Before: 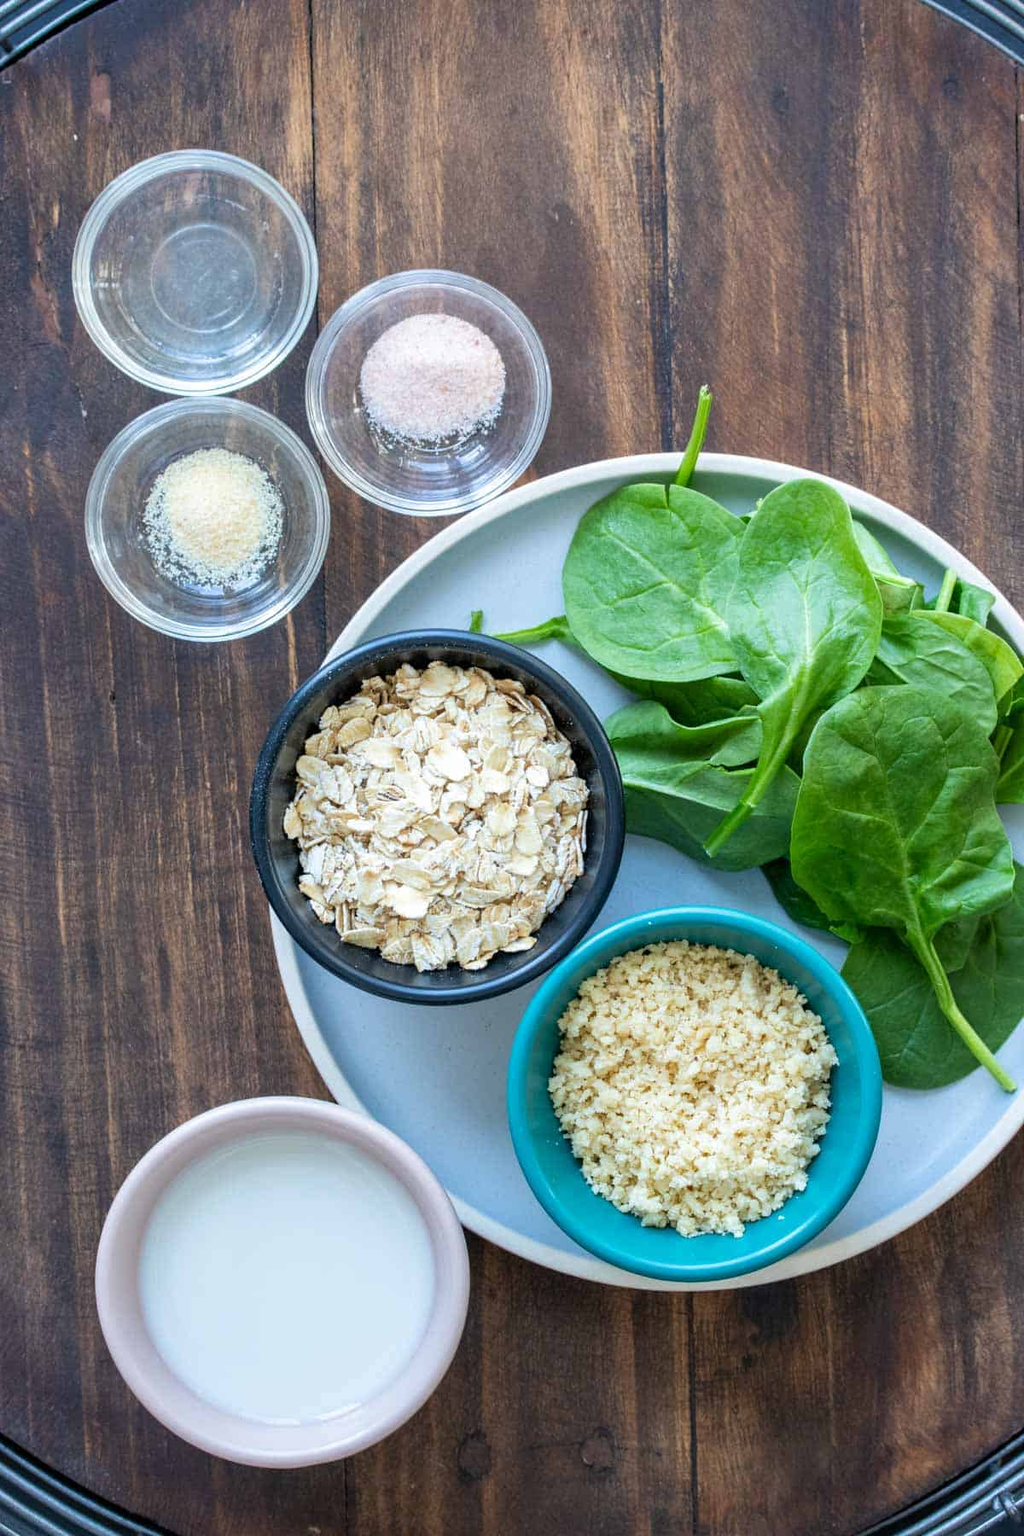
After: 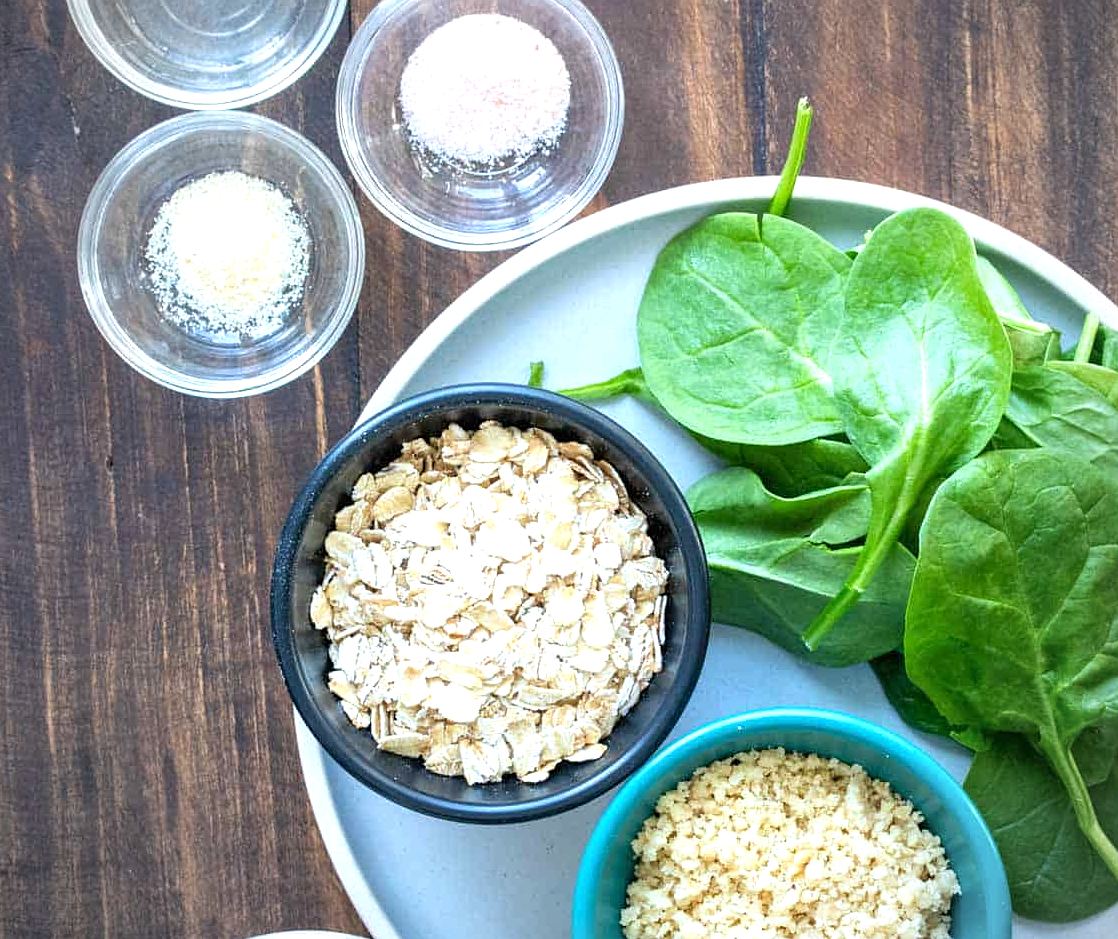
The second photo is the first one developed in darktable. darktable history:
exposure: exposure 0.604 EV, compensate highlight preservation false
sharpen: radius 1.292, amount 0.292, threshold 0.232
vignetting: brightness -0.464, saturation -0.312
crop: left 1.846%, top 19.695%, right 4.909%, bottom 28.122%
